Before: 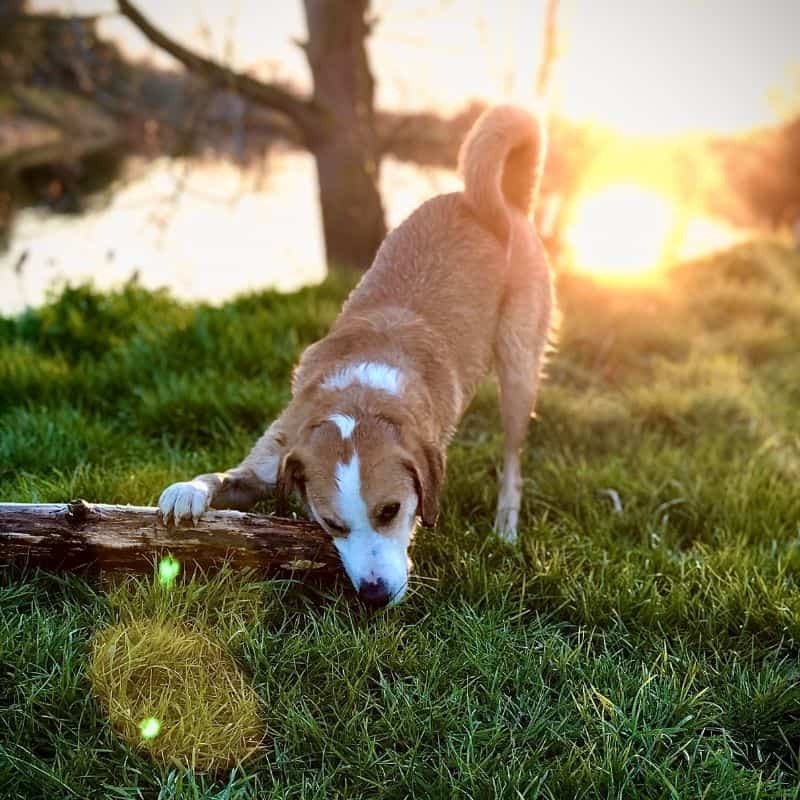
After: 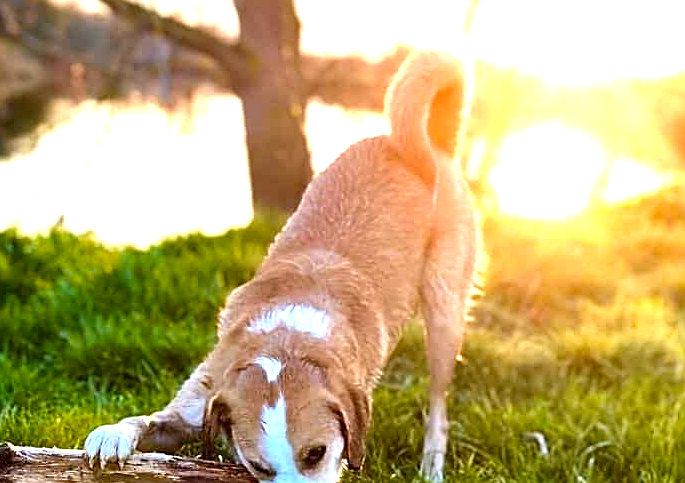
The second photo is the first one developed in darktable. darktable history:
sharpen: on, module defaults
exposure: exposure 1 EV, compensate highlight preservation false
color balance rgb: perceptual saturation grading › global saturation 20%, global vibrance 10%
crop and rotate: left 9.345%, top 7.22%, right 4.982%, bottom 32.331%
